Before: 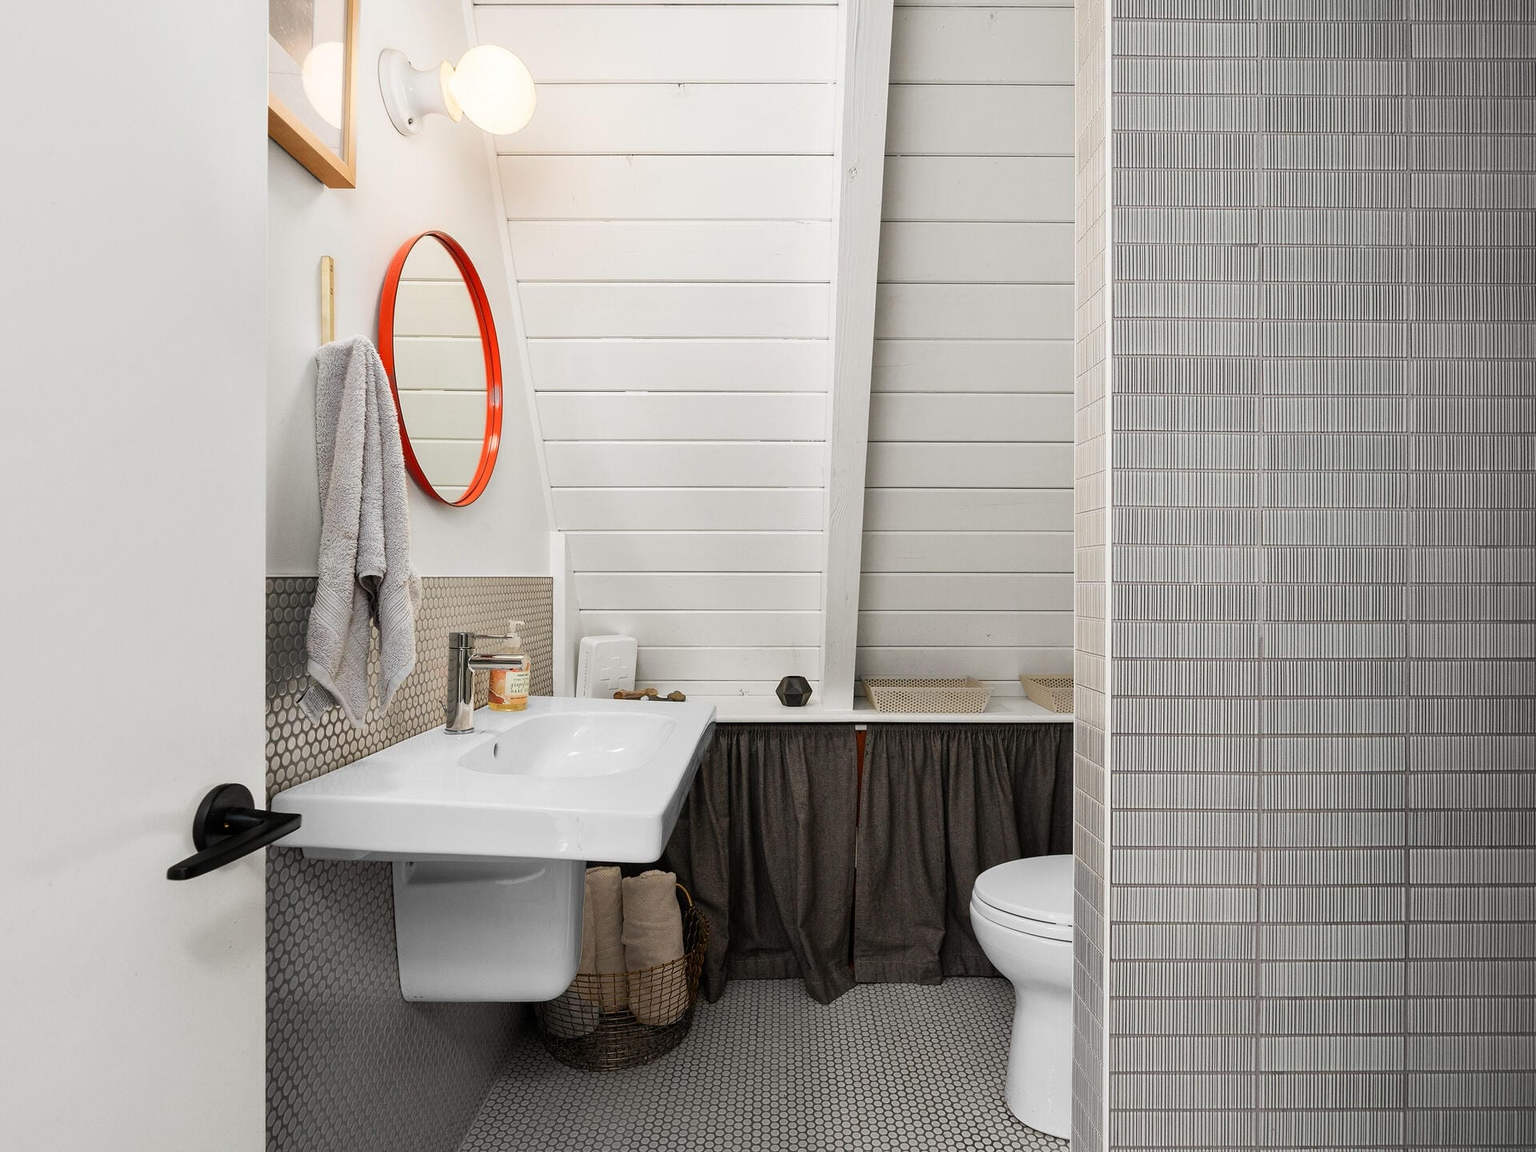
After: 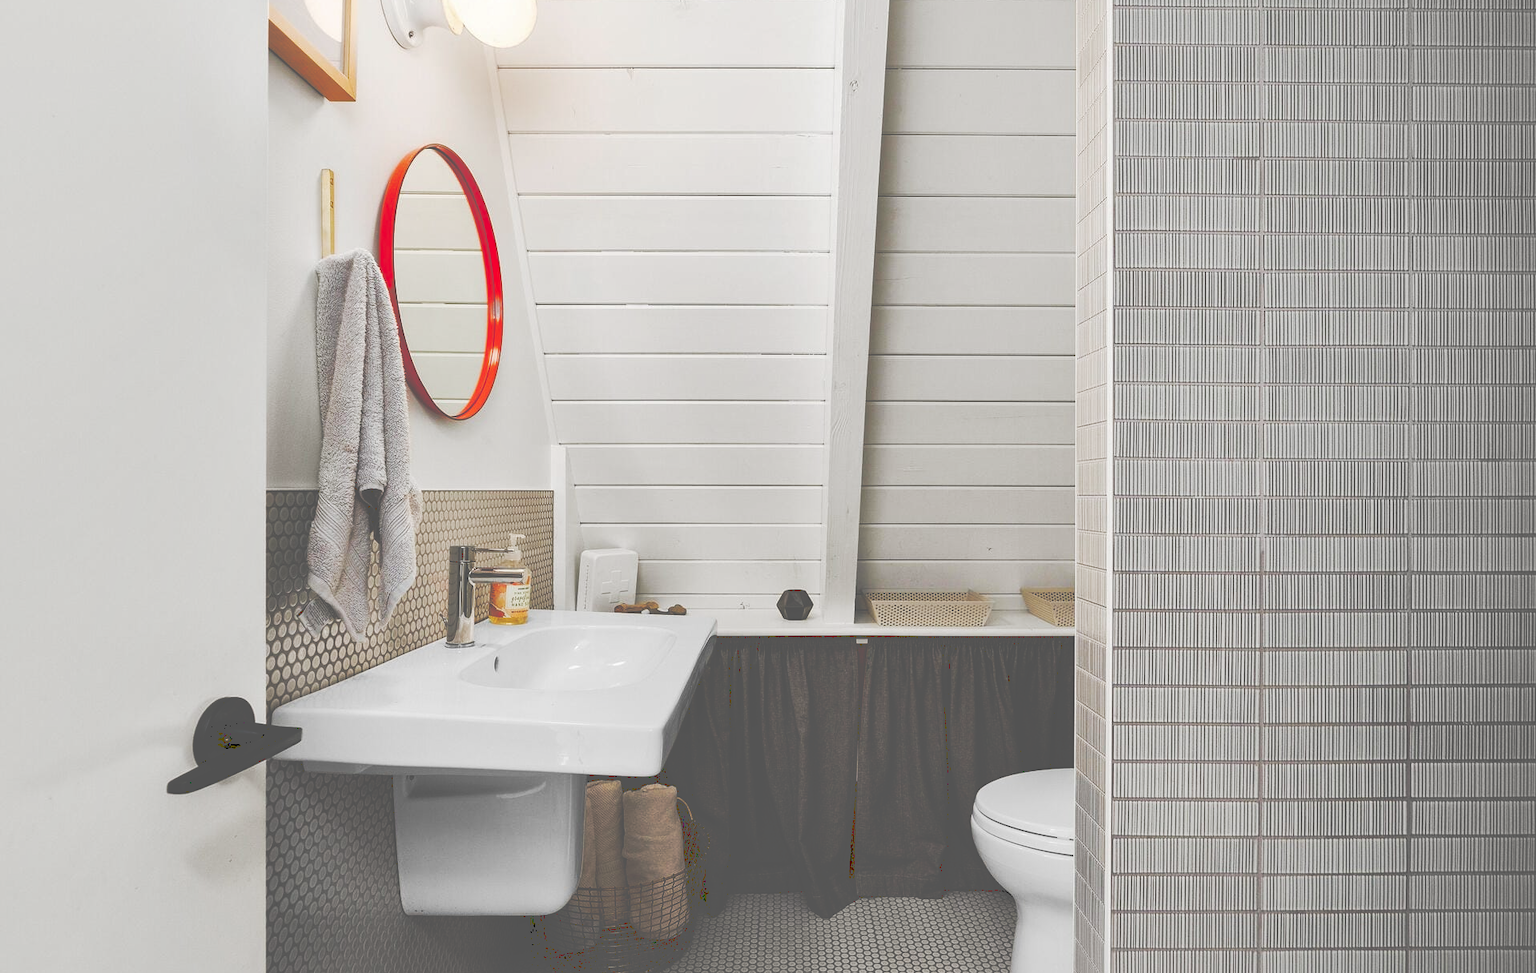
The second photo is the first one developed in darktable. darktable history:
shadows and highlights: on, module defaults
crop: top 7.575%, bottom 7.57%
tone curve: curves: ch0 [(0, 0) (0.003, 0.334) (0.011, 0.338) (0.025, 0.338) (0.044, 0.338) (0.069, 0.339) (0.1, 0.342) (0.136, 0.343) (0.177, 0.349) (0.224, 0.36) (0.277, 0.385) (0.335, 0.42) (0.399, 0.465) (0.468, 0.535) (0.543, 0.632) (0.623, 0.73) (0.709, 0.814) (0.801, 0.879) (0.898, 0.935) (1, 1)], preserve colors none
